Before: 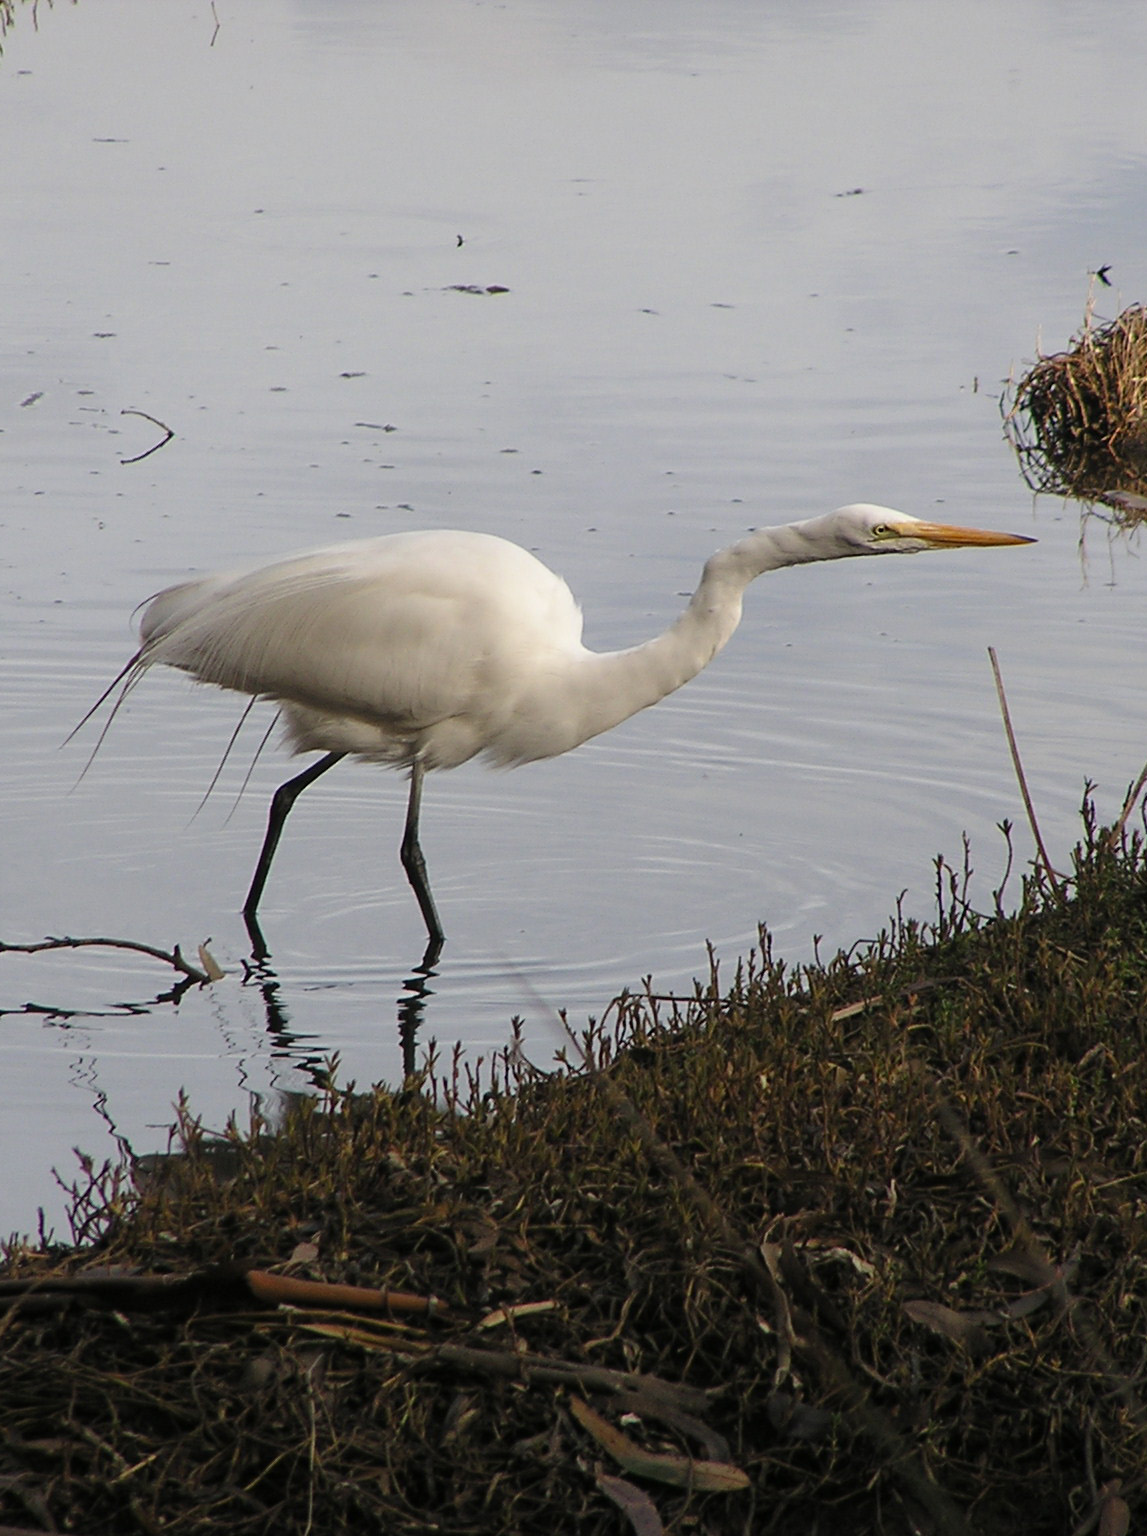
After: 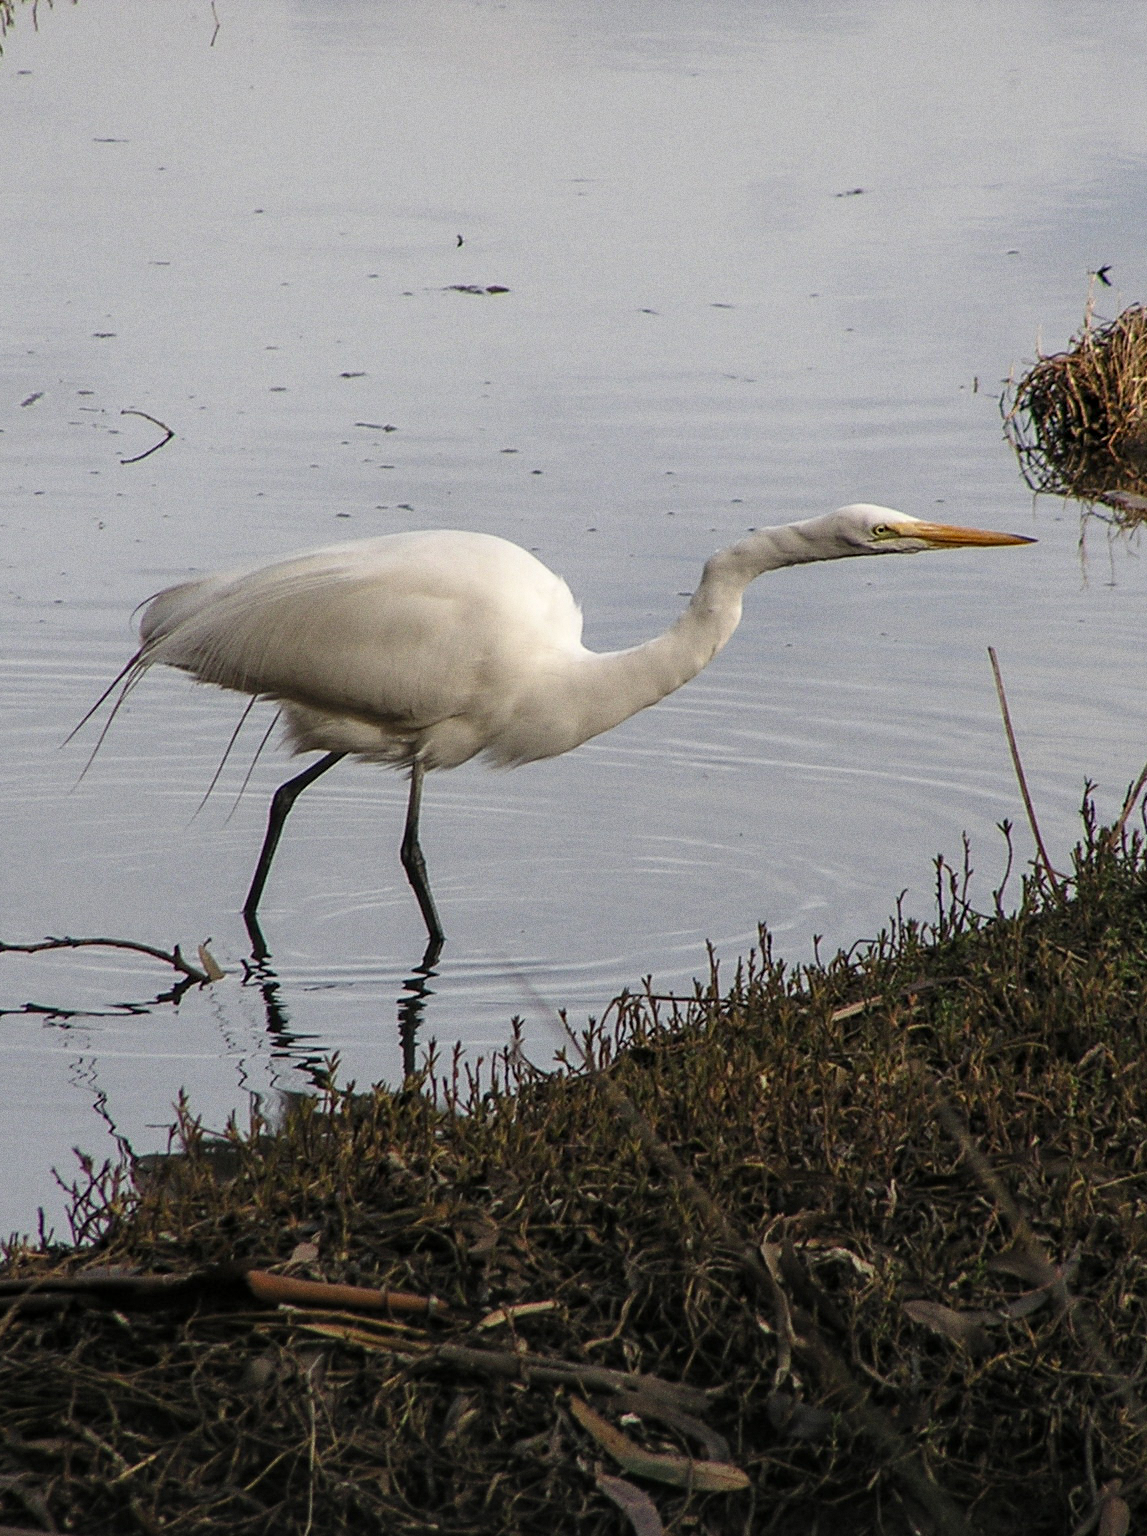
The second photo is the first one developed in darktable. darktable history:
local contrast: on, module defaults
grain: coarseness 0.09 ISO
